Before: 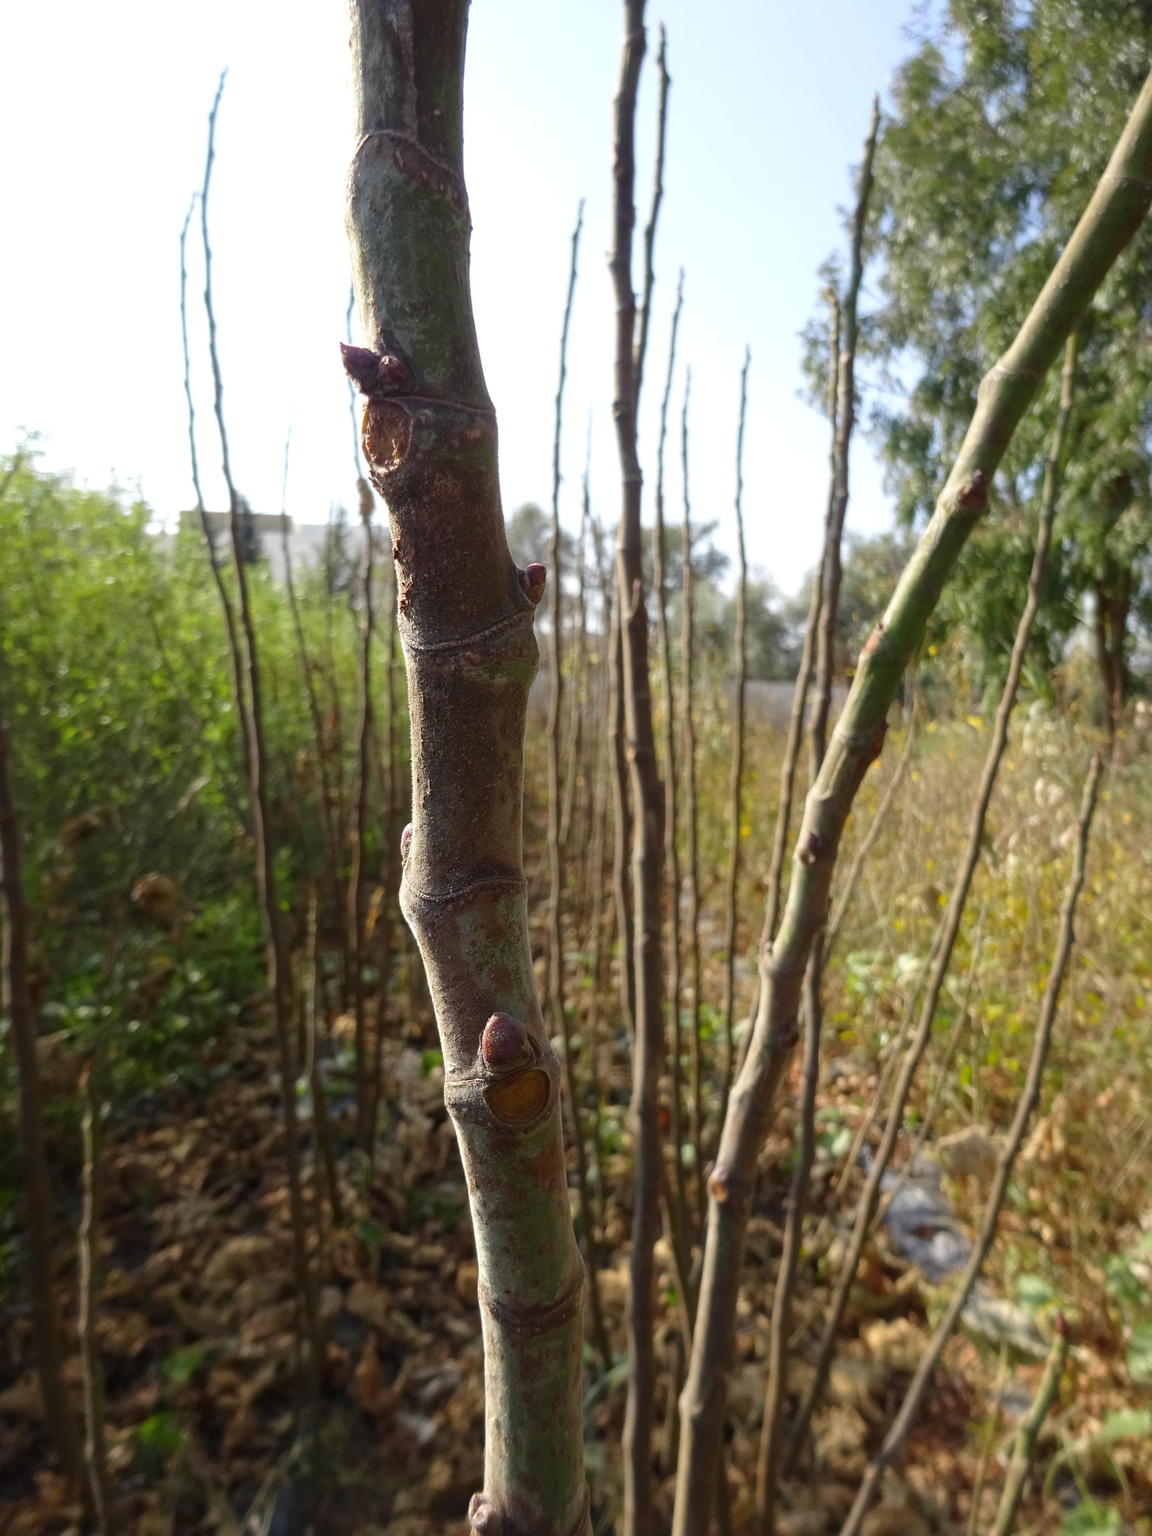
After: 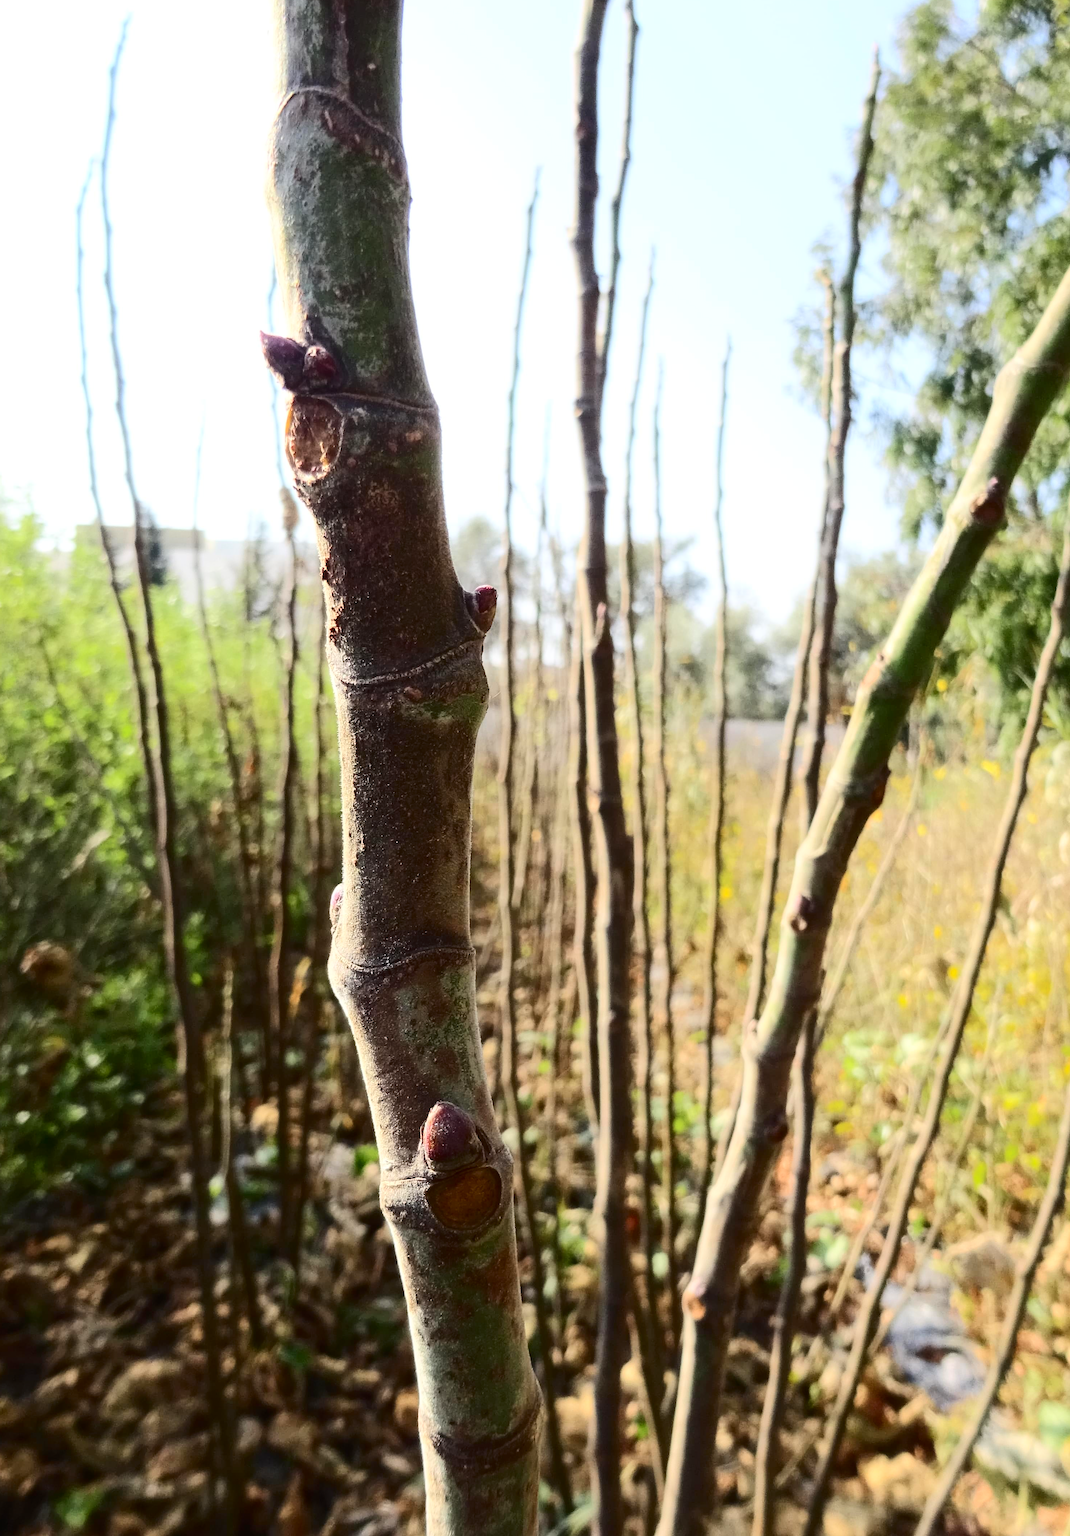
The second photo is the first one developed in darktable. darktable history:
tone curve: curves: ch0 [(0, 0) (0.003, 0.017) (0.011, 0.017) (0.025, 0.017) (0.044, 0.019) (0.069, 0.03) (0.1, 0.046) (0.136, 0.066) (0.177, 0.104) (0.224, 0.151) (0.277, 0.231) (0.335, 0.321) (0.399, 0.454) (0.468, 0.567) (0.543, 0.674) (0.623, 0.763) (0.709, 0.82) (0.801, 0.872) (0.898, 0.934) (1, 1)], color space Lab, independent channels, preserve colors none
crop: left 9.927%, top 3.583%, right 9.29%, bottom 9.454%
contrast brightness saturation: contrast 0.198, brightness 0.165, saturation 0.221
